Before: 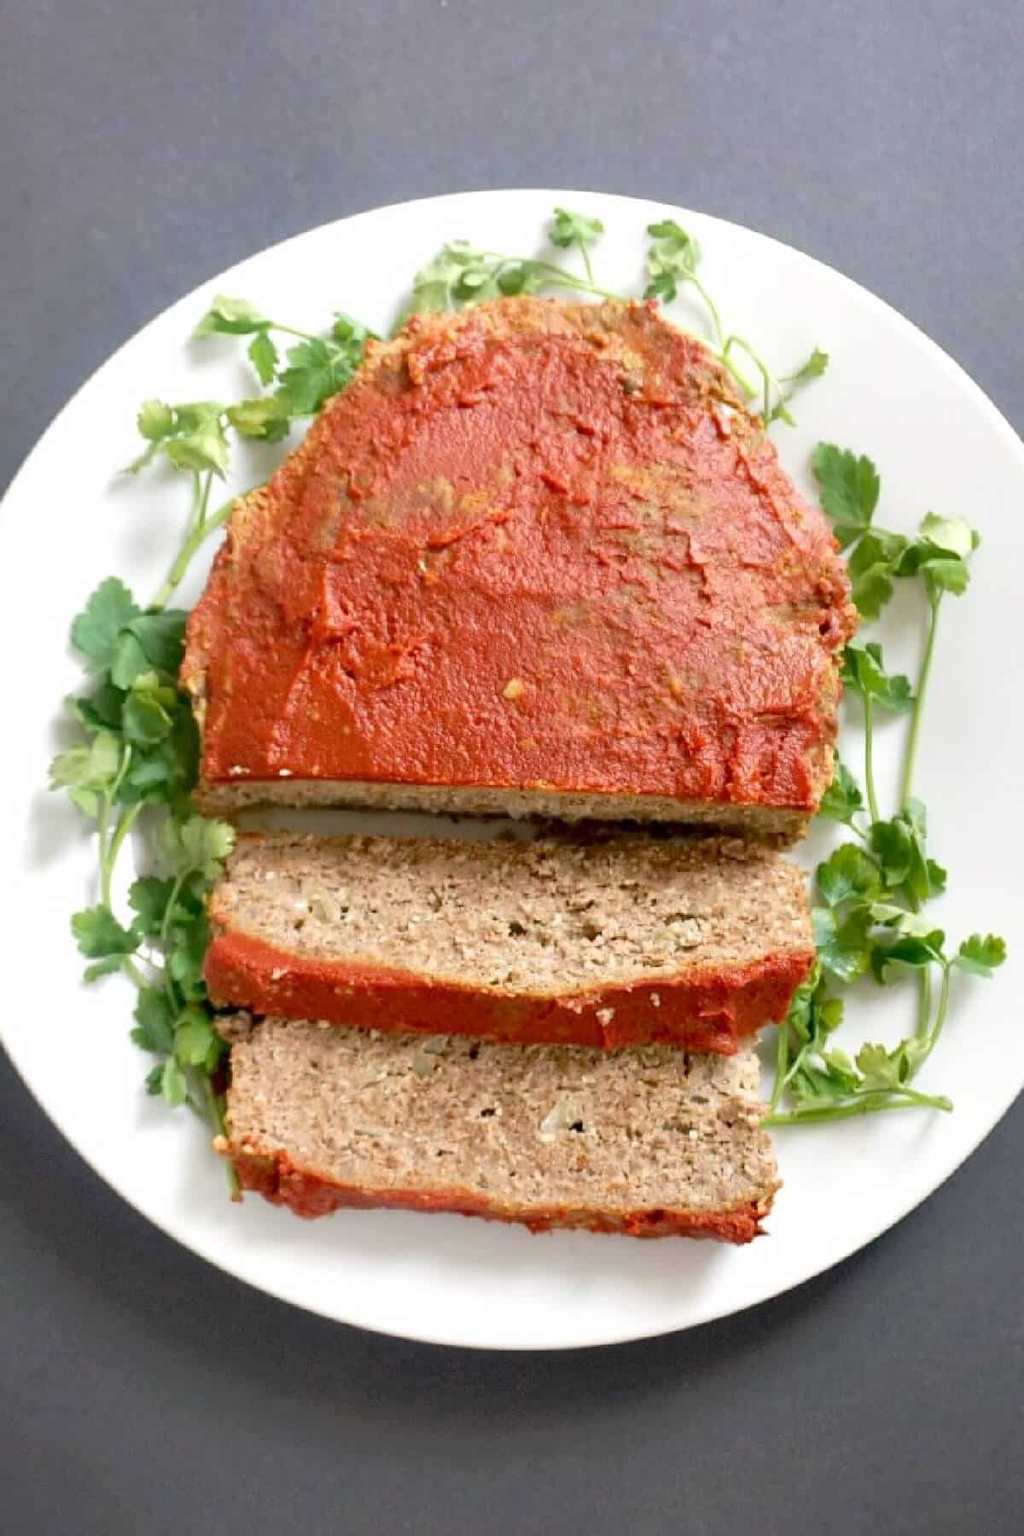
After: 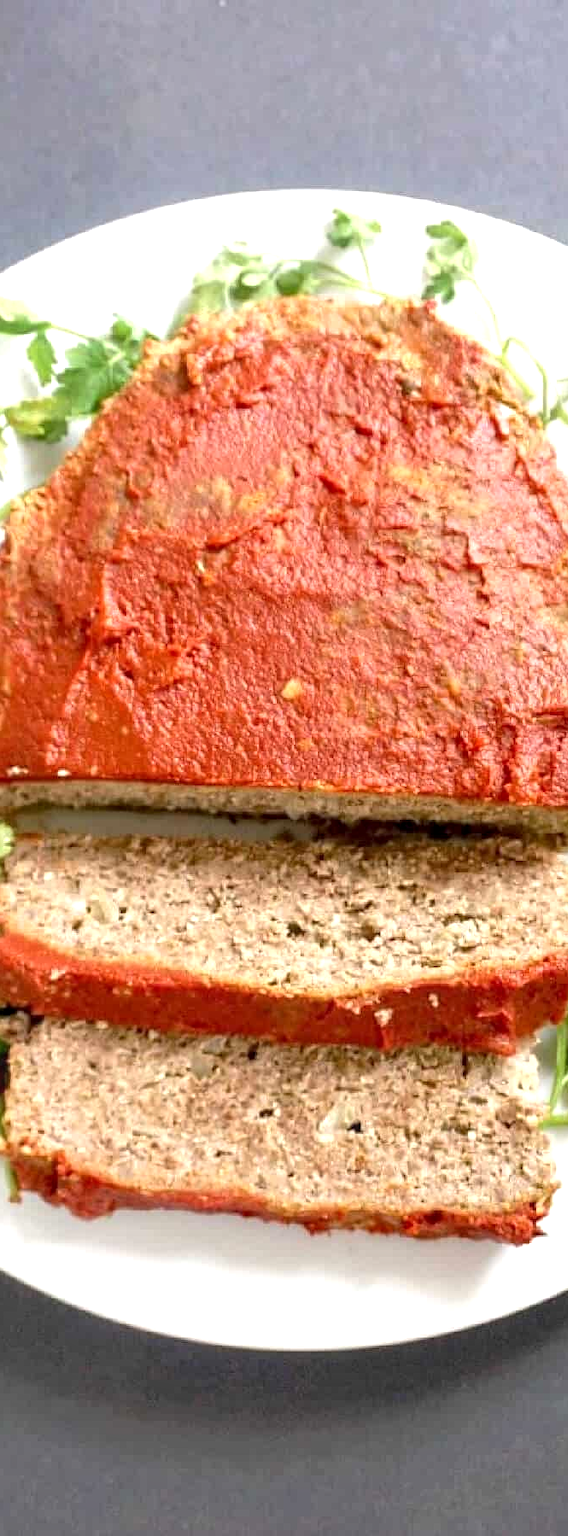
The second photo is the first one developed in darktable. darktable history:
local contrast: on, module defaults
exposure: exposure 0.45 EV, compensate exposure bias true, compensate highlight preservation false
crop: left 21.749%, right 22.037%, bottom 0.01%
